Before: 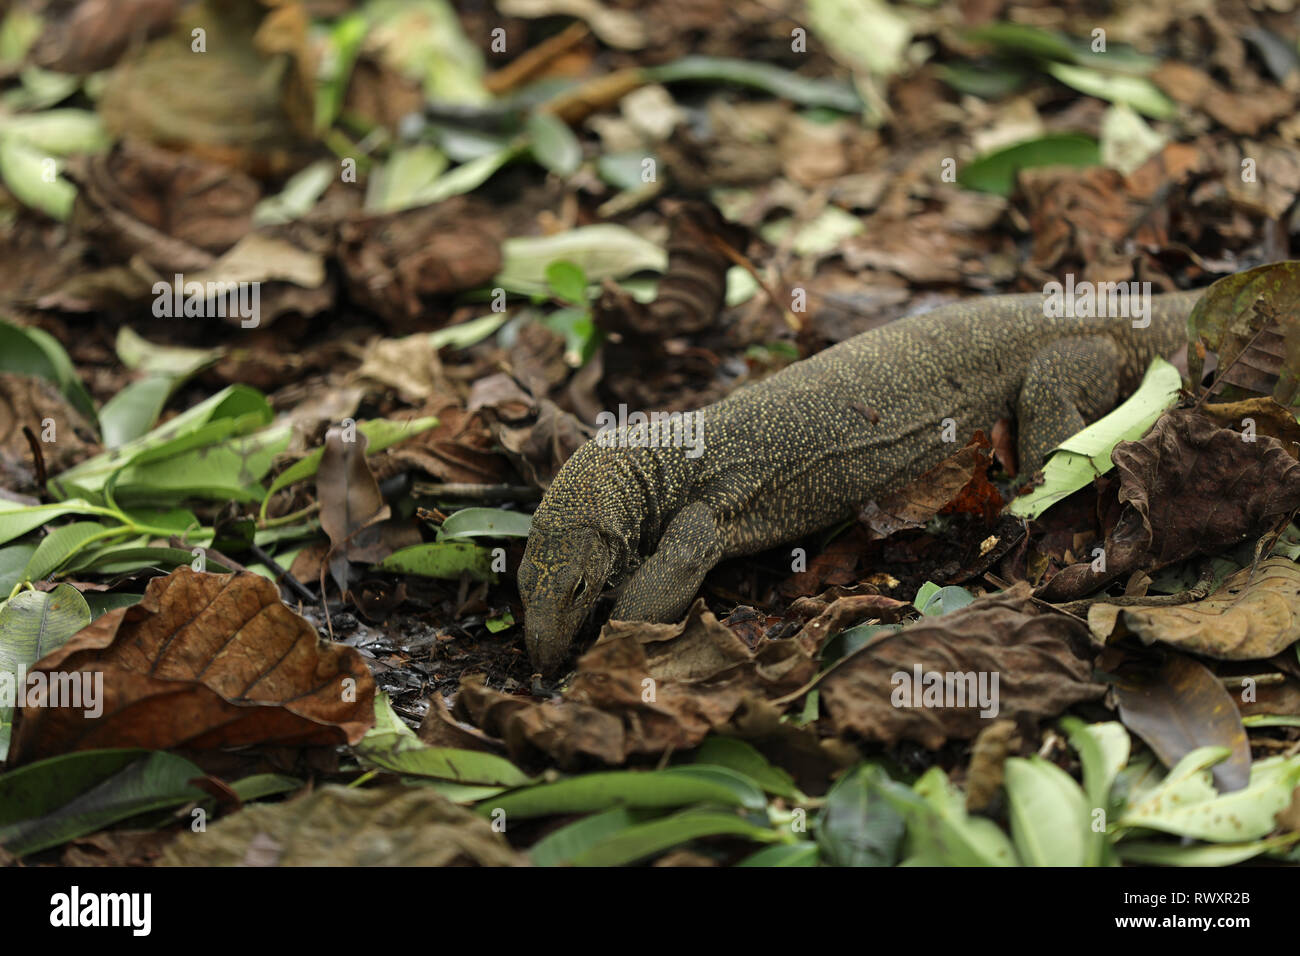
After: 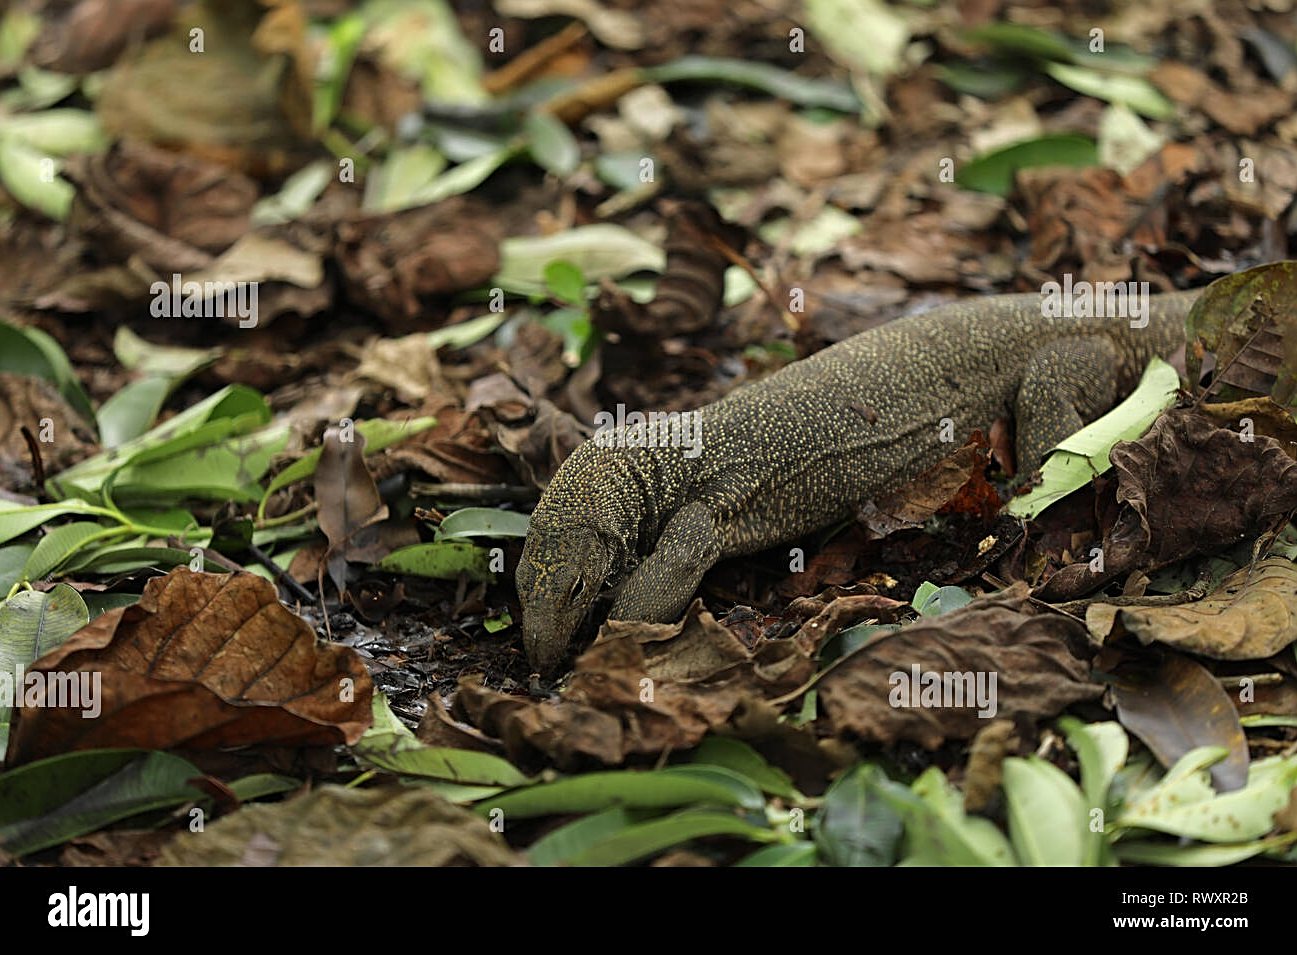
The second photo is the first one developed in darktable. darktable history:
crop and rotate: left 0.164%, bottom 0.003%
sharpen: on, module defaults
